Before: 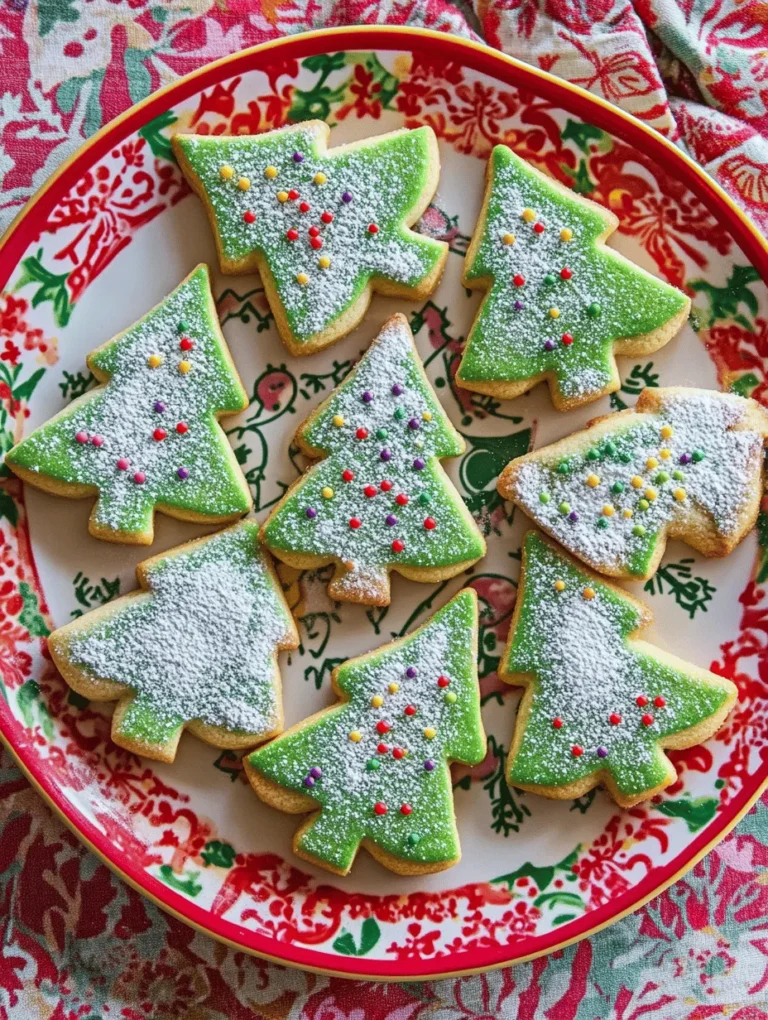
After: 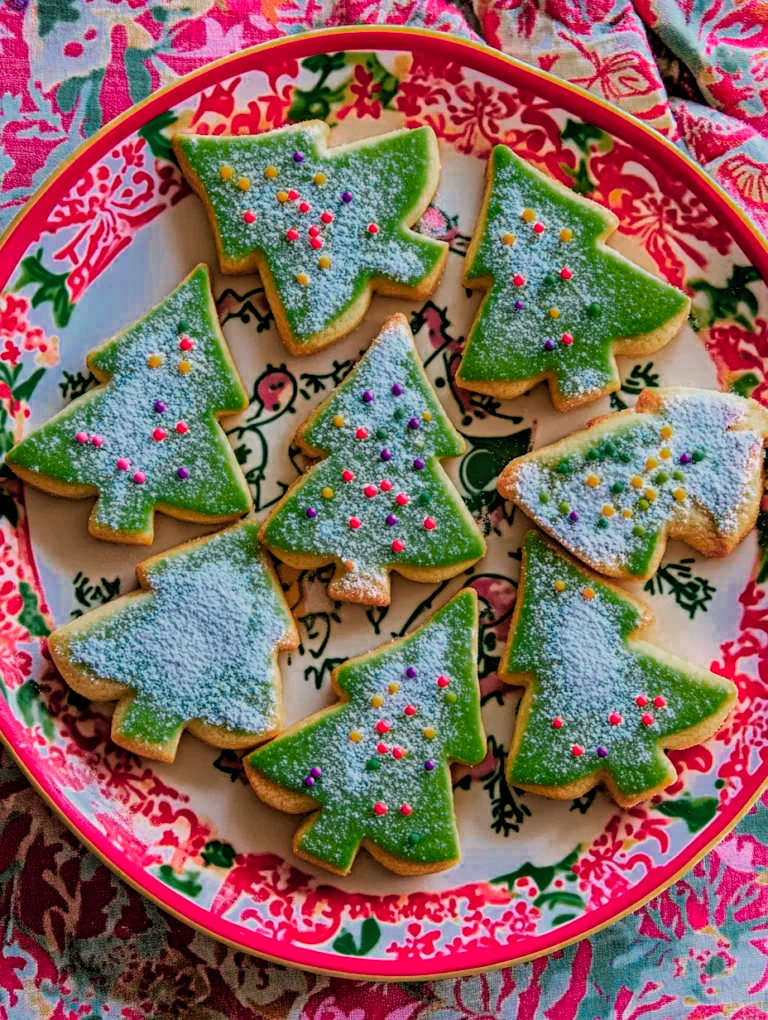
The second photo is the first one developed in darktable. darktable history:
filmic rgb: black relative exposure -3.94 EV, white relative exposure 3.15 EV, hardness 2.87
velvia: on, module defaults
color zones: curves: ch0 [(0, 0.553) (0.123, 0.58) (0.23, 0.419) (0.468, 0.155) (0.605, 0.132) (0.723, 0.063) (0.833, 0.172) (0.921, 0.468)]; ch1 [(0.025, 0.645) (0.229, 0.584) (0.326, 0.551) (0.537, 0.446) (0.599, 0.911) (0.708, 1) (0.805, 0.944)]; ch2 [(0.086, 0.468) (0.254, 0.464) (0.638, 0.564) (0.702, 0.592) (0.768, 0.564)]
